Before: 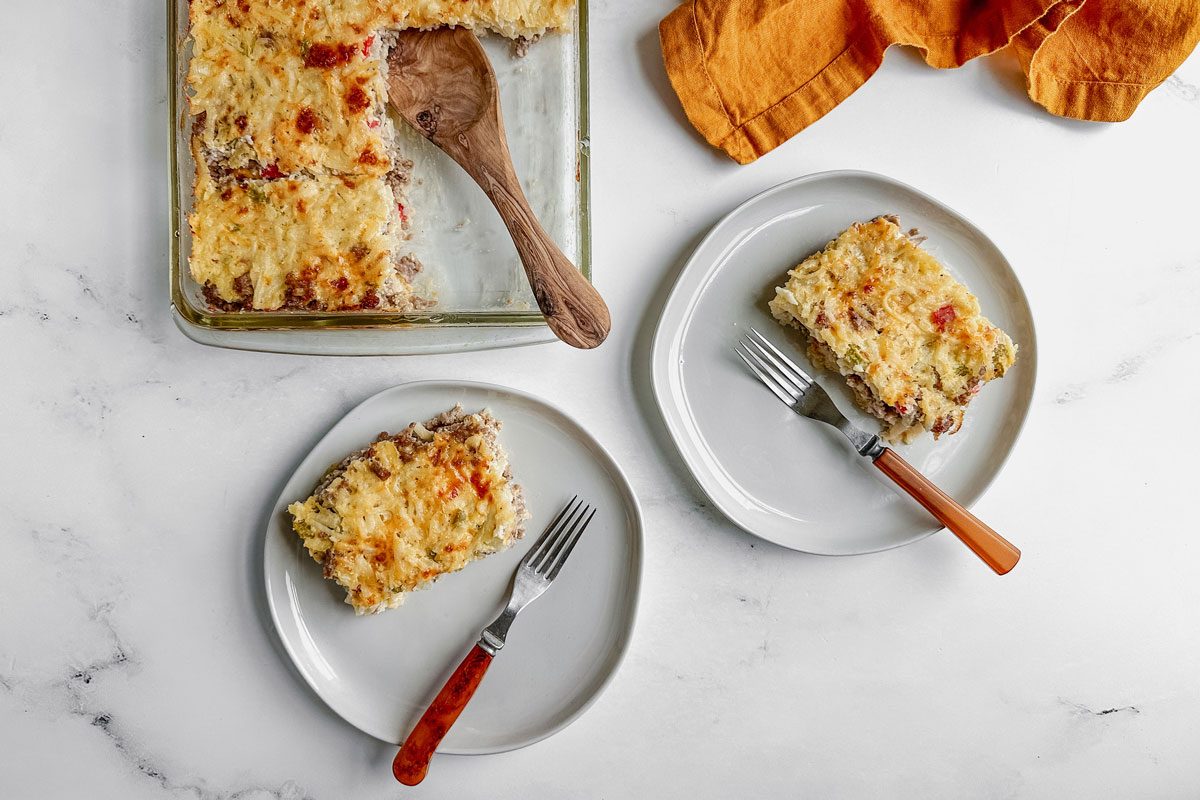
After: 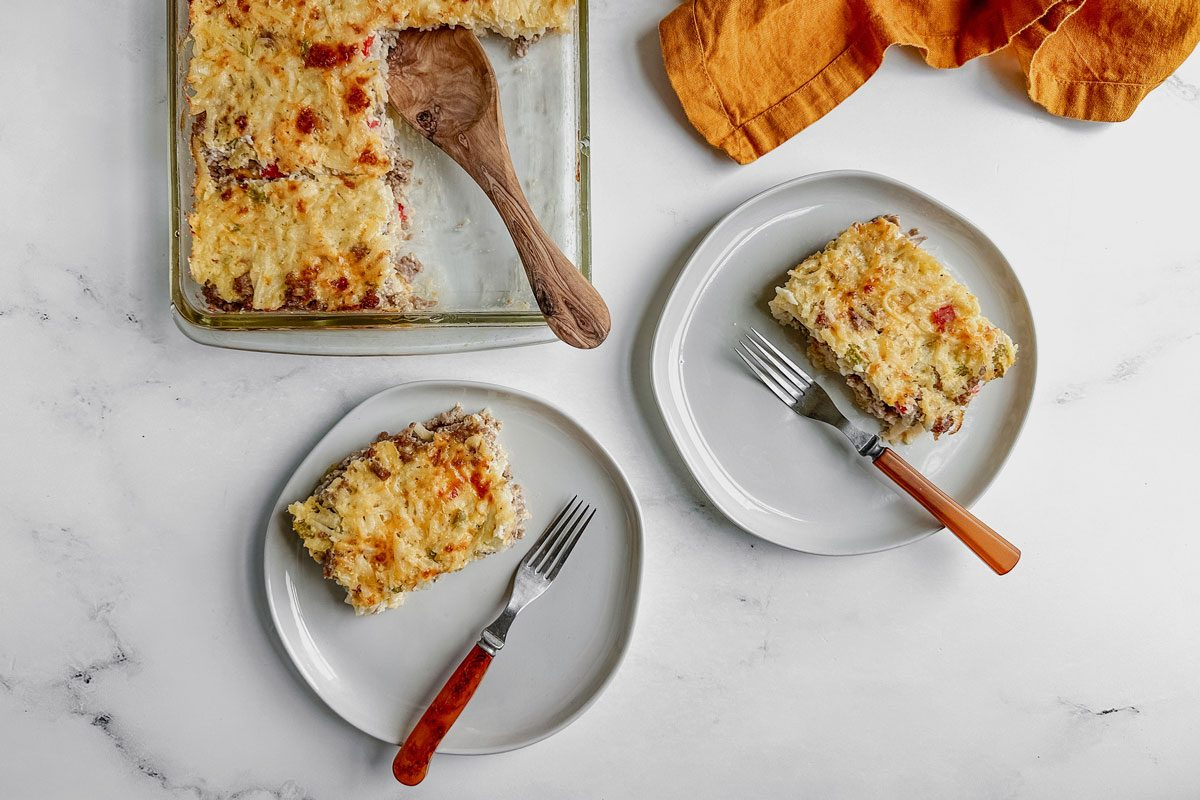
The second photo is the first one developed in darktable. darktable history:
exposure: exposure -0.109 EV, compensate exposure bias true, compensate highlight preservation false
